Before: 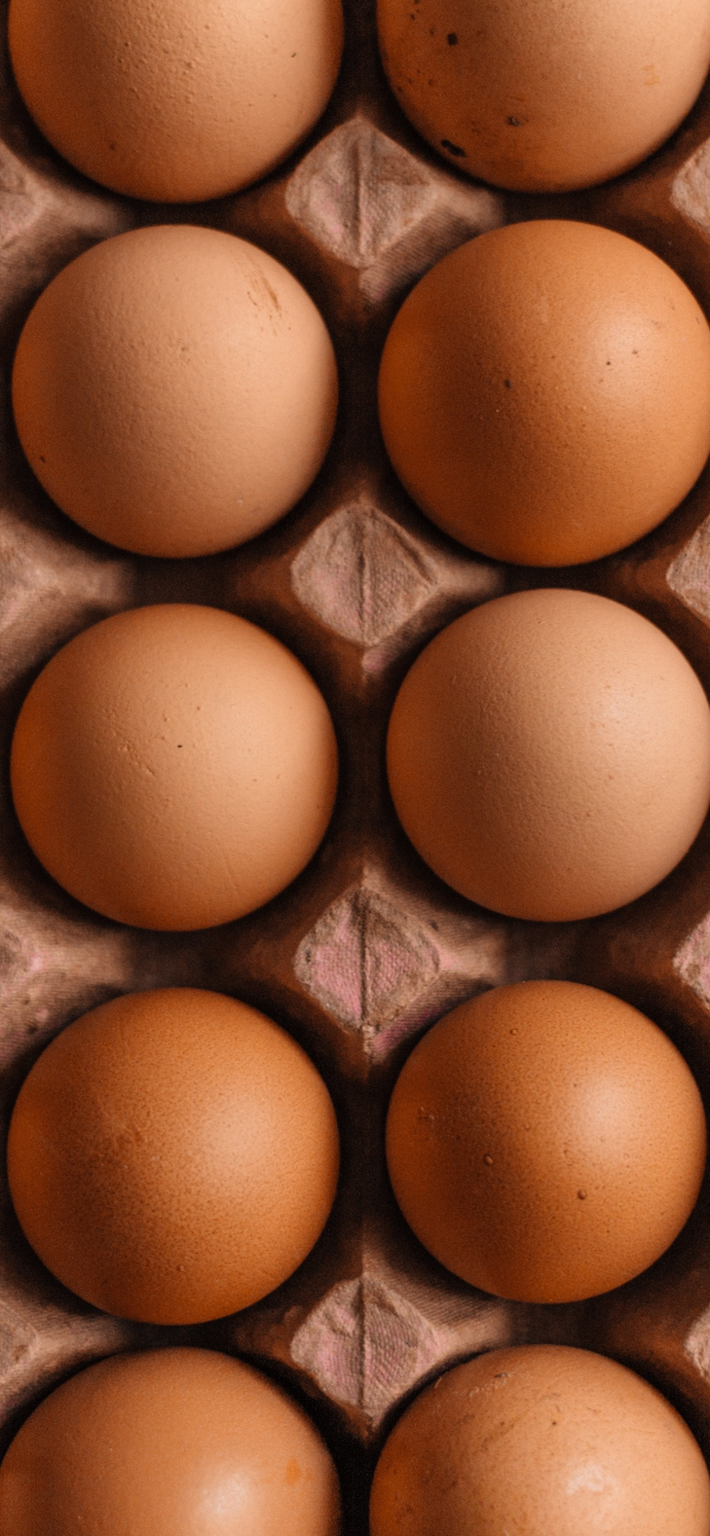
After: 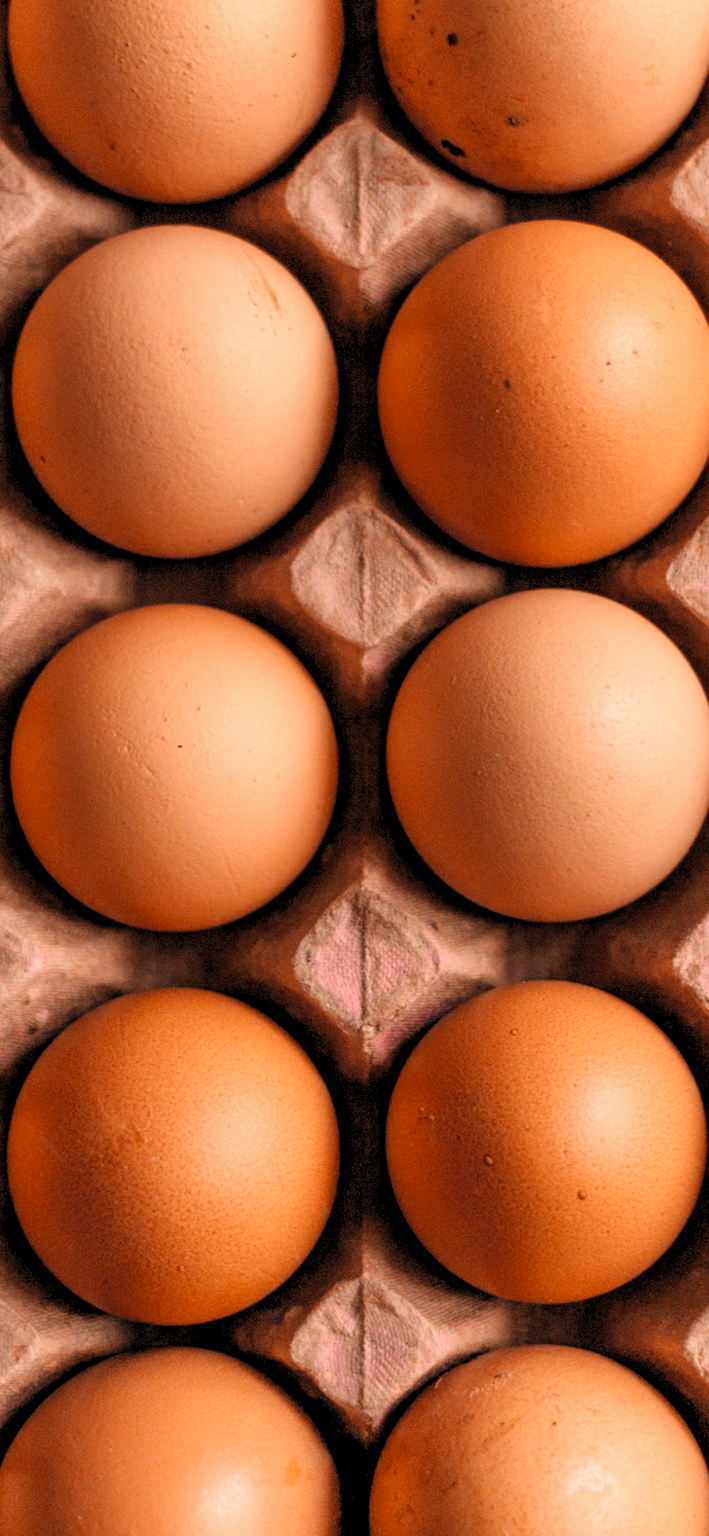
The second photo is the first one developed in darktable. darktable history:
levels: black 0.08%, levels [0.044, 0.416, 0.908]
